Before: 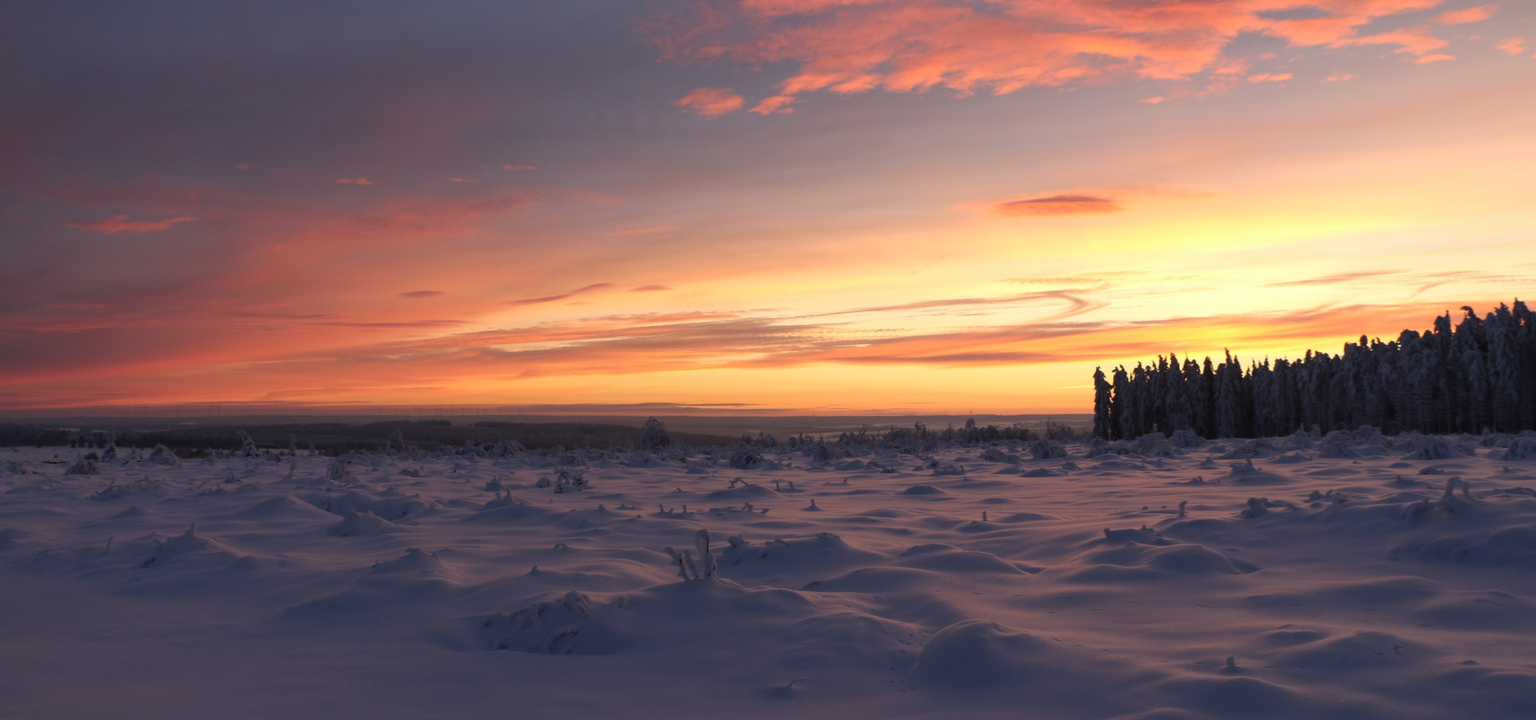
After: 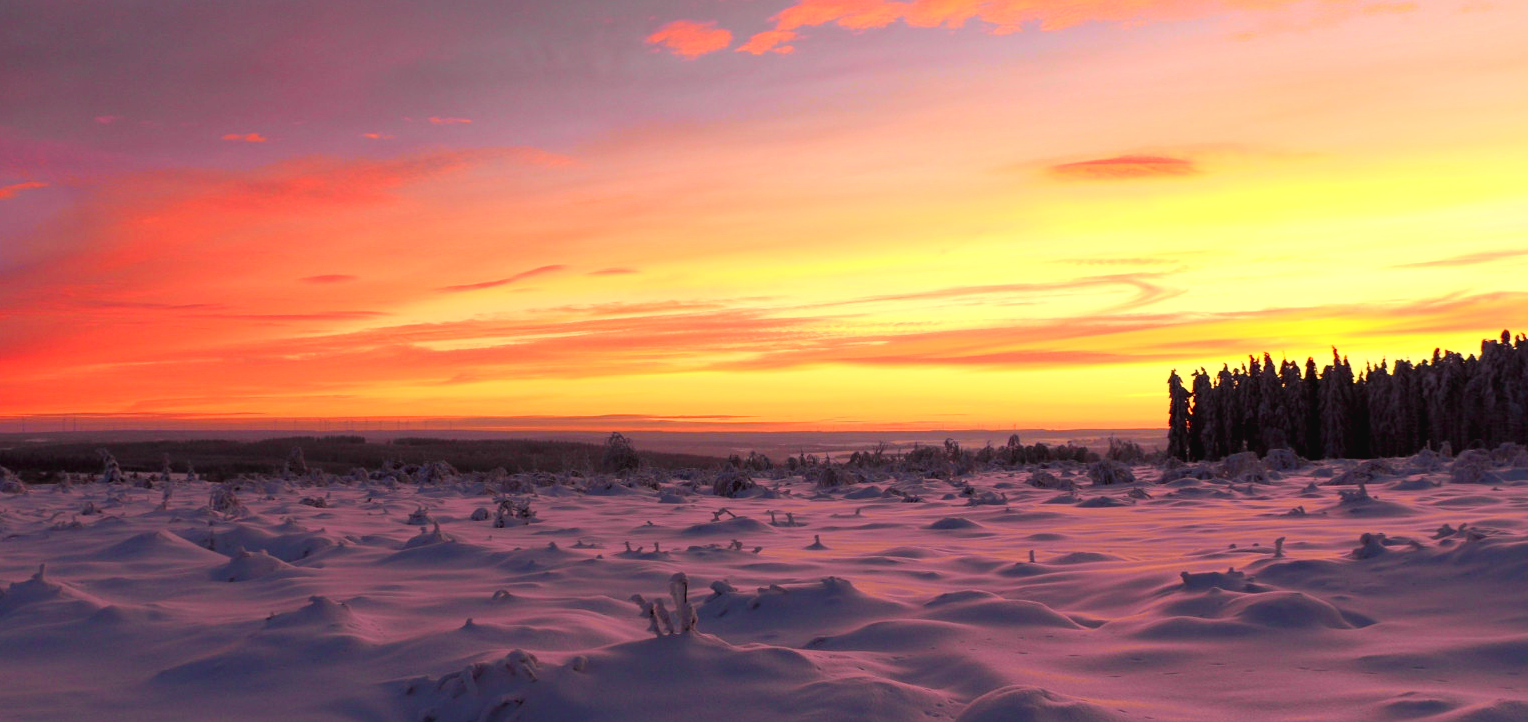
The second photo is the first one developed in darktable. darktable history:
exposure: black level correction 0.007, exposure 0.101 EV, compensate highlight preservation false
crop and rotate: left 10.37%, top 9.892%, right 10%, bottom 9.879%
color balance rgb: highlights gain › luminance 6.548%, highlights gain › chroma 1.225%, highlights gain › hue 89.03°, global offset › luminance 0.783%, perceptual saturation grading › global saturation 20%, perceptual saturation grading › highlights -25.447%, perceptual saturation grading › shadows 25.631%, perceptual brilliance grading › highlights 7.46%, perceptual brilliance grading › mid-tones 3.013%, perceptual brilliance grading › shadows 1.953%, global vibrance 20%
tone curve: curves: ch0 [(0, 0) (0.062, 0.023) (0.168, 0.142) (0.359, 0.419) (0.469, 0.544) (0.634, 0.722) (0.839, 0.909) (0.998, 0.978)]; ch1 [(0, 0) (0.437, 0.408) (0.472, 0.47) (0.502, 0.504) (0.527, 0.546) (0.568, 0.619) (0.608, 0.665) (0.669, 0.748) (0.859, 0.899) (1, 1)]; ch2 [(0, 0) (0.33, 0.301) (0.421, 0.443) (0.473, 0.498) (0.509, 0.5) (0.535, 0.564) (0.575, 0.625) (0.608, 0.667) (1, 1)], color space Lab, independent channels, preserve colors none
